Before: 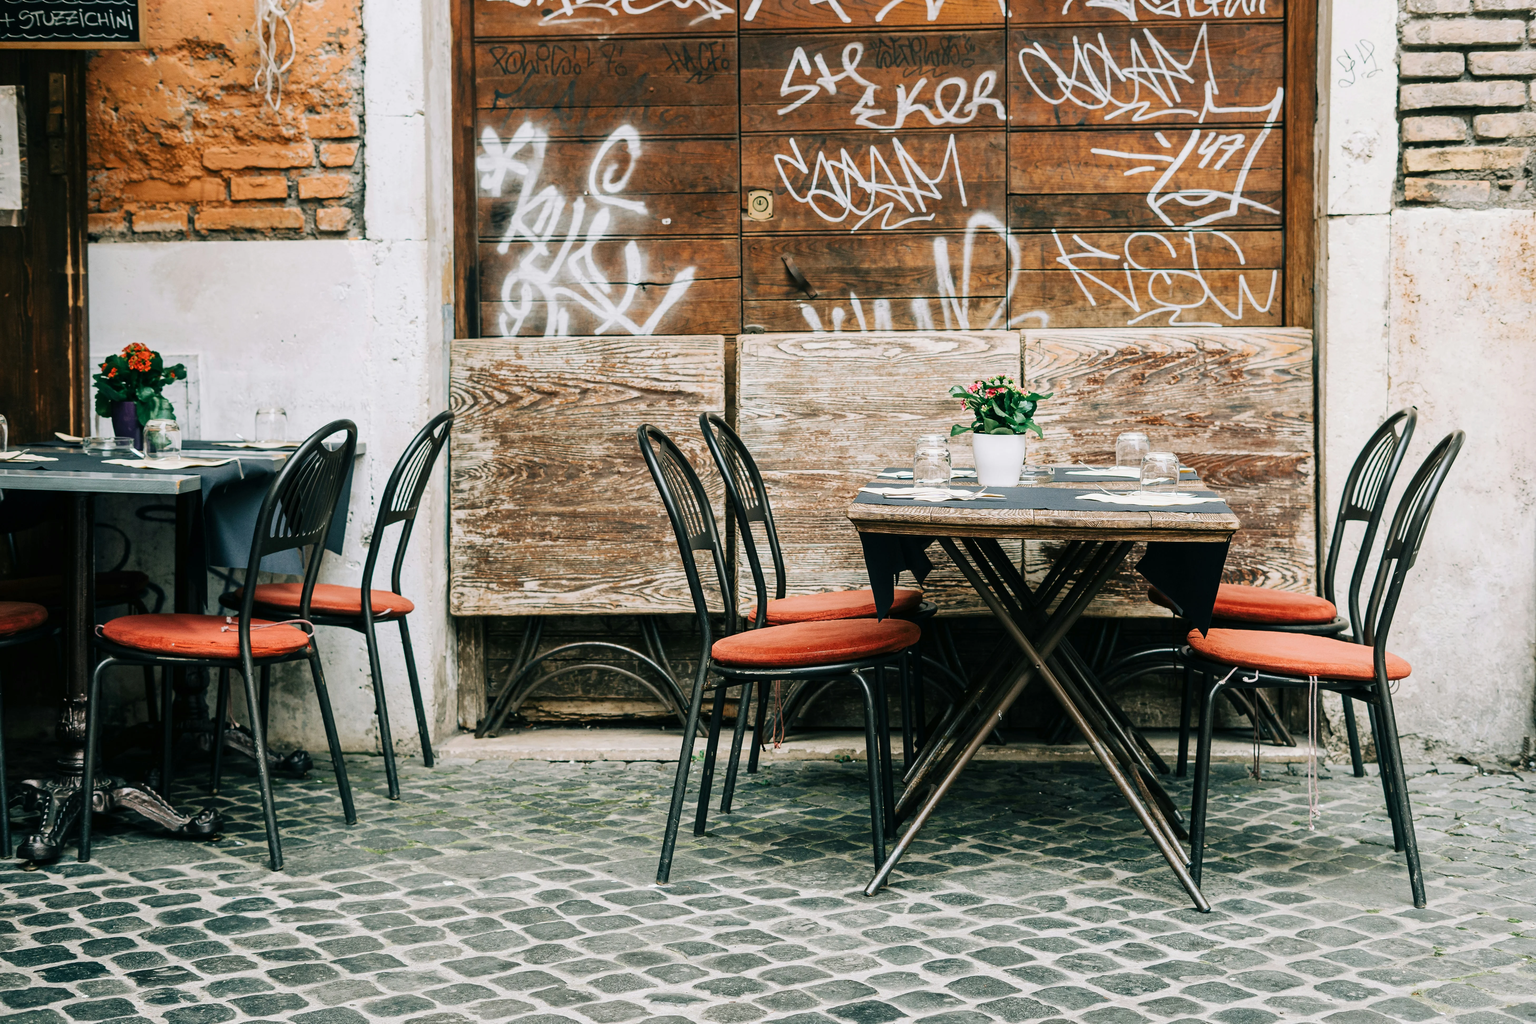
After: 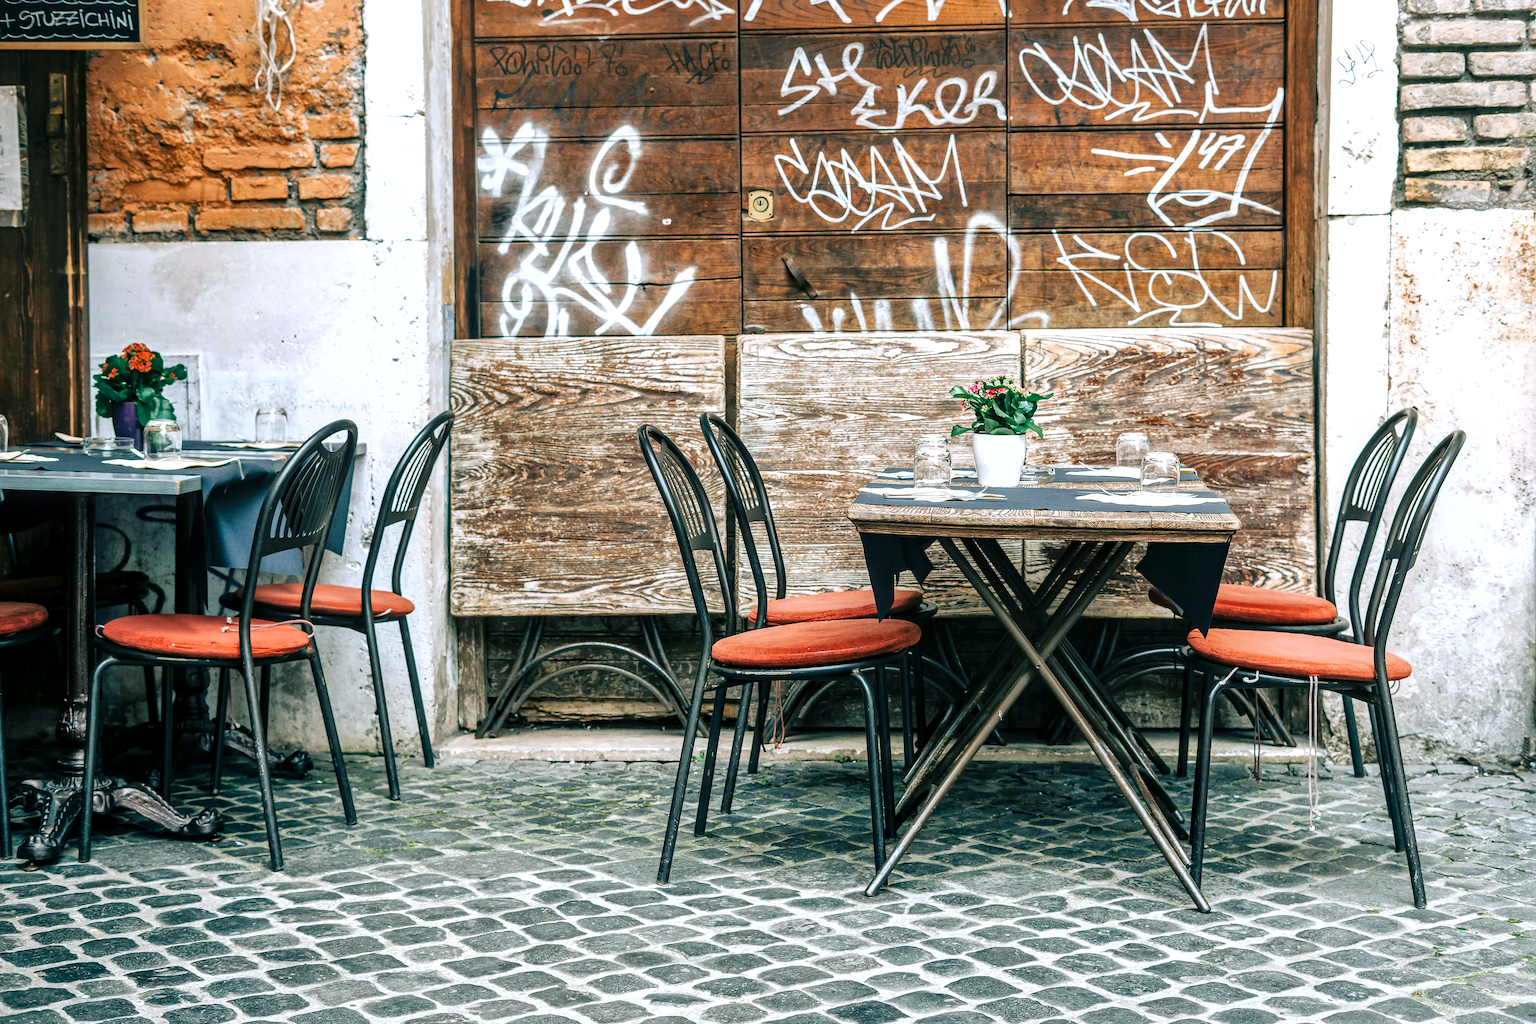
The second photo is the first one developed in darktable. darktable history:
sharpen: radius 1.497, amount 0.391, threshold 1.317
color balance rgb: shadows lift › luminance -9.788%, highlights gain › chroma 3.03%, highlights gain › hue 76.45°, perceptual saturation grading › global saturation -0.042%, perceptual brilliance grading › highlights 2.448%
shadows and highlights: on, module defaults
color calibration: x 0.37, y 0.382, temperature 4304.51 K
exposure: black level correction 0.001, exposure 0.192 EV, compensate exposure bias true, compensate highlight preservation false
local contrast: on, module defaults
levels: levels [0, 0.476, 0.951]
